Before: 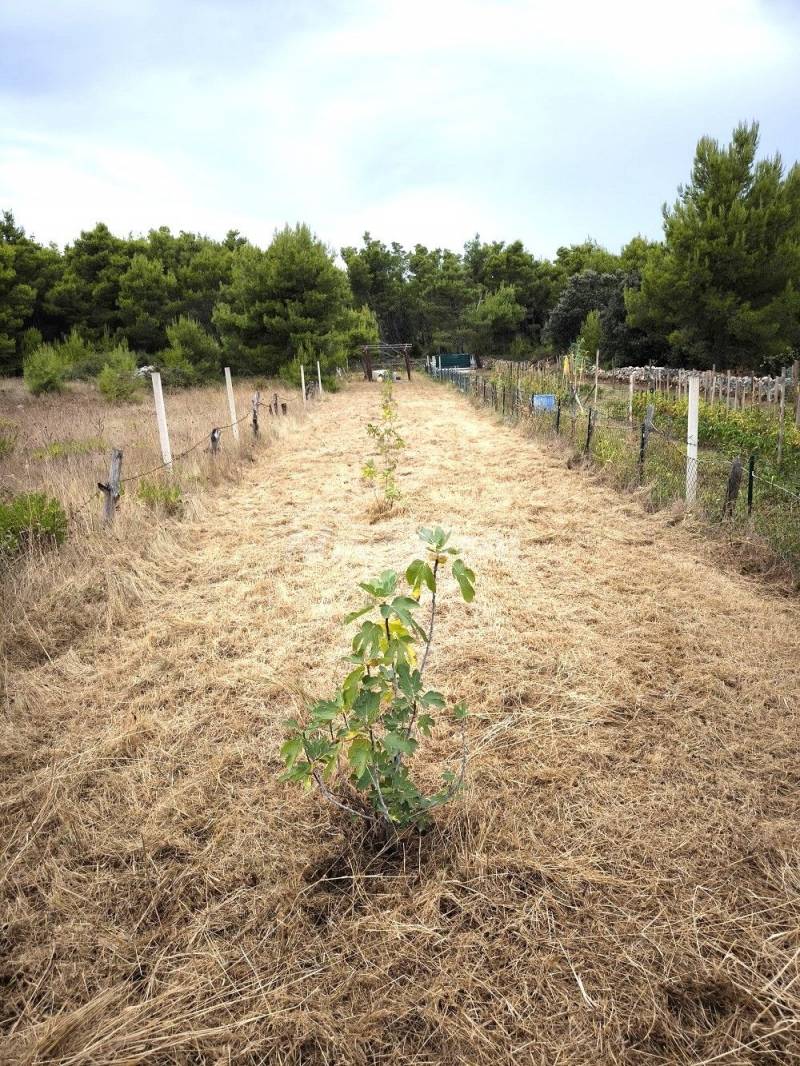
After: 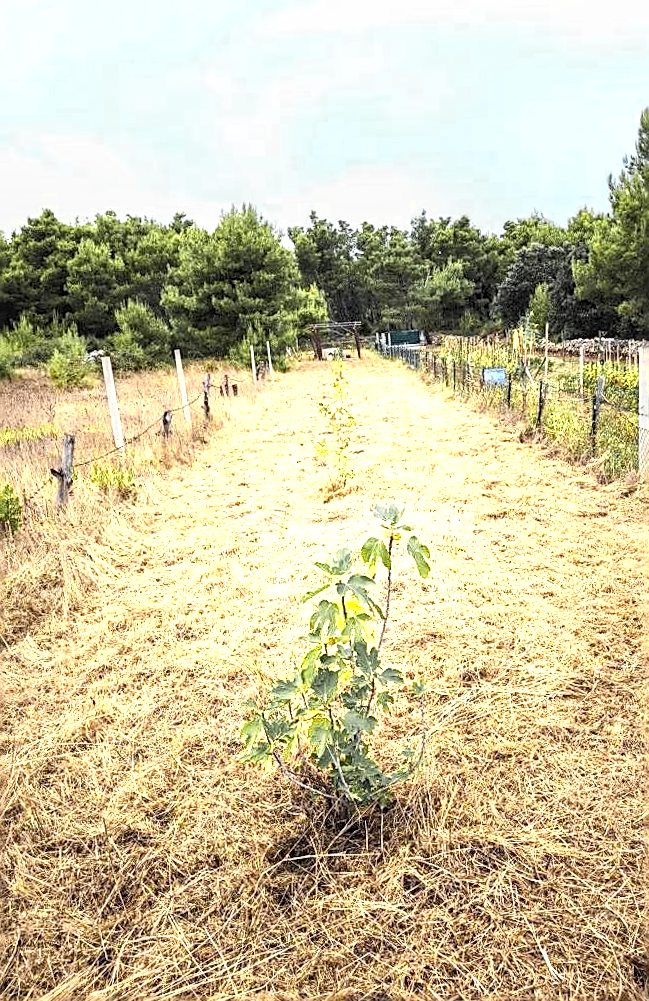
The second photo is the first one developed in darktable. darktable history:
crop and rotate: angle 1.47°, left 4.35%, top 0.51%, right 11.704%, bottom 2.381%
contrast brightness saturation: contrast 0.196, brightness 0.194, saturation 0.815
local contrast: on, module defaults
sharpen: amount 0.896
color zones: curves: ch0 [(0.004, 0.306) (0.107, 0.448) (0.252, 0.656) (0.41, 0.398) (0.595, 0.515) (0.768, 0.628)]; ch1 [(0.07, 0.323) (0.151, 0.452) (0.252, 0.608) (0.346, 0.221) (0.463, 0.189) (0.61, 0.368) (0.735, 0.395) (0.921, 0.412)]; ch2 [(0, 0.476) (0.132, 0.512) (0.243, 0.512) (0.397, 0.48) (0.522, 0.376) (0.634, 0.536) (0.761, 0.46)]
color correction: highlights b* 0.042, saturation 0.773
